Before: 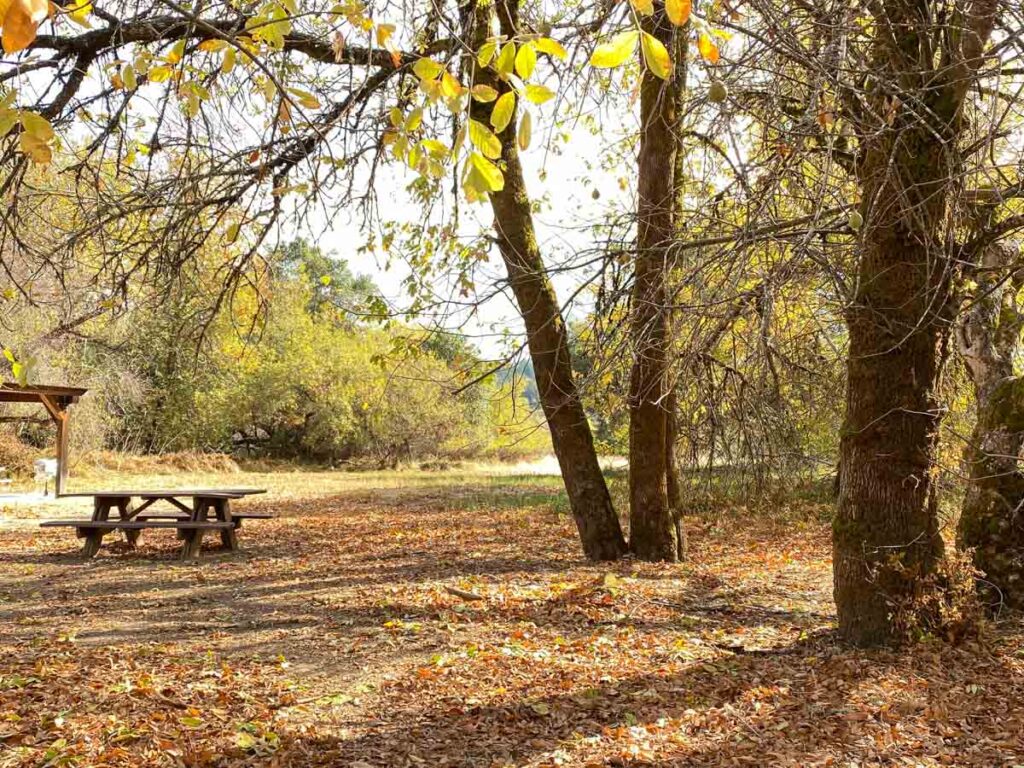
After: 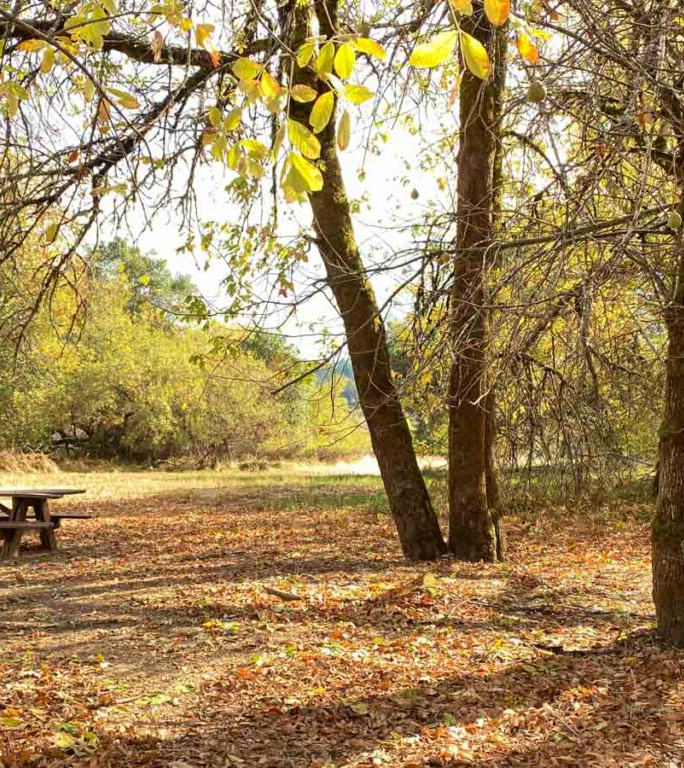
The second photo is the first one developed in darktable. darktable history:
velvia: on, module defaults
crop and rotate: left 17.732%, right 15.423%
